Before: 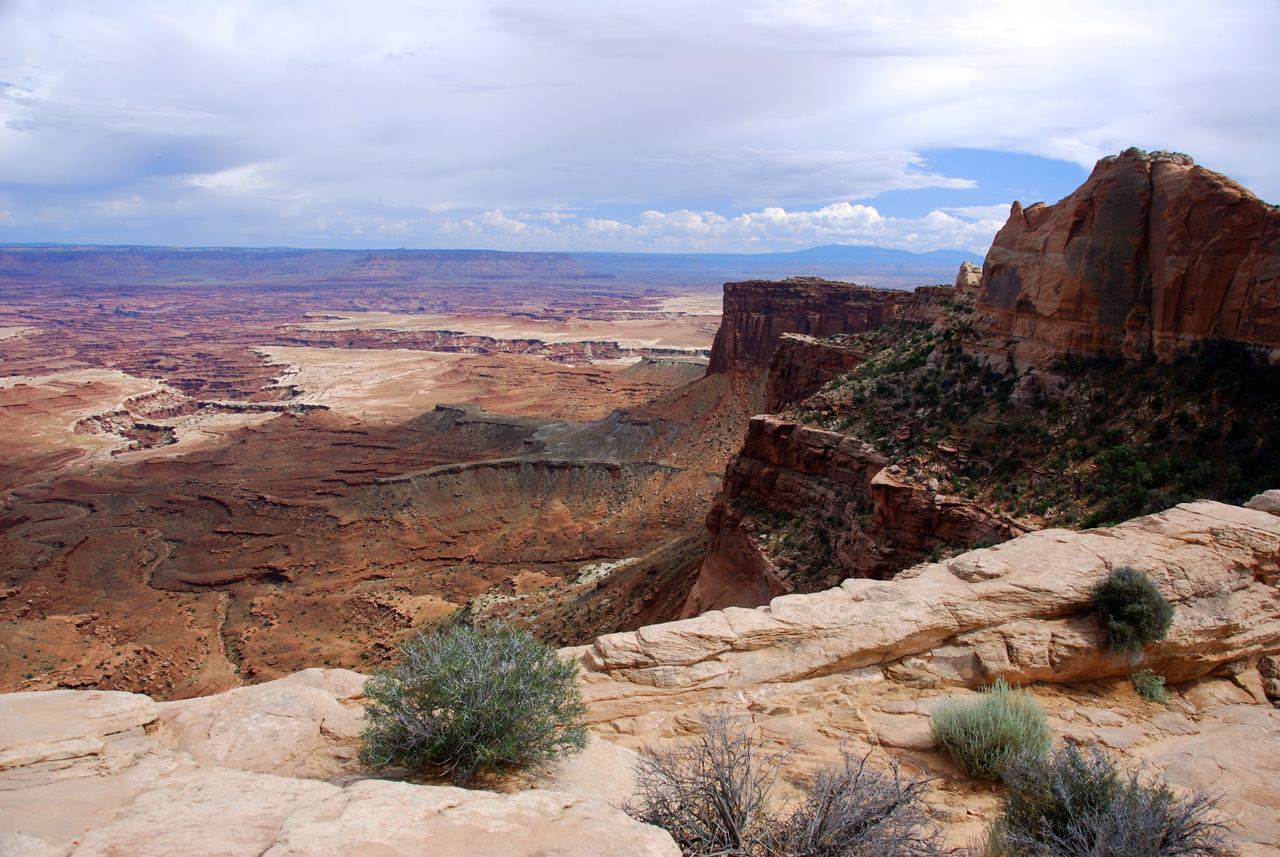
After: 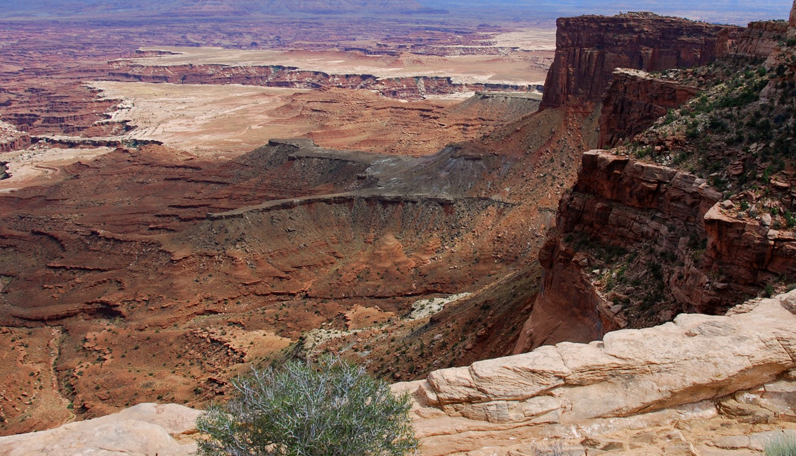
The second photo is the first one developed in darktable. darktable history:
crop: left 13.105%, top 30.954%, right 24.675%, bottom 15.739%
